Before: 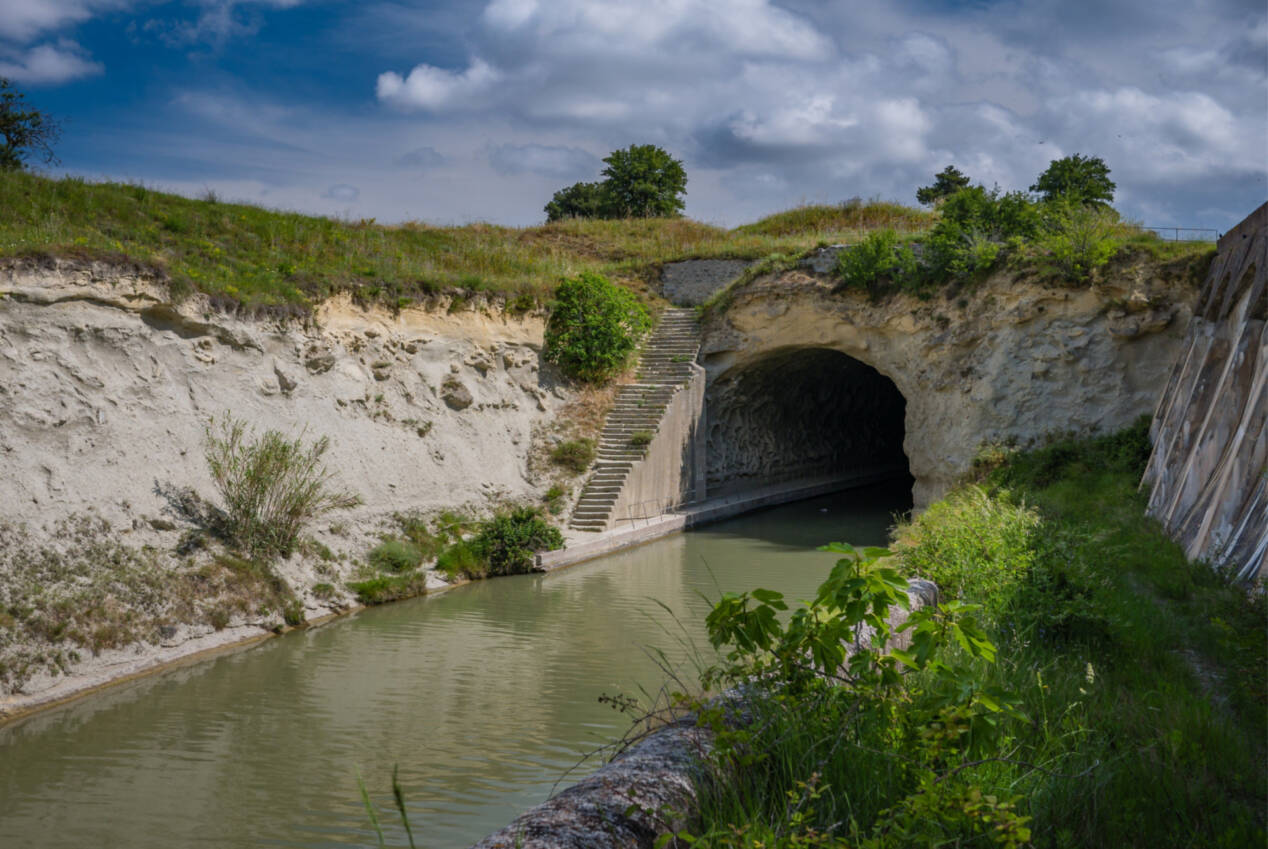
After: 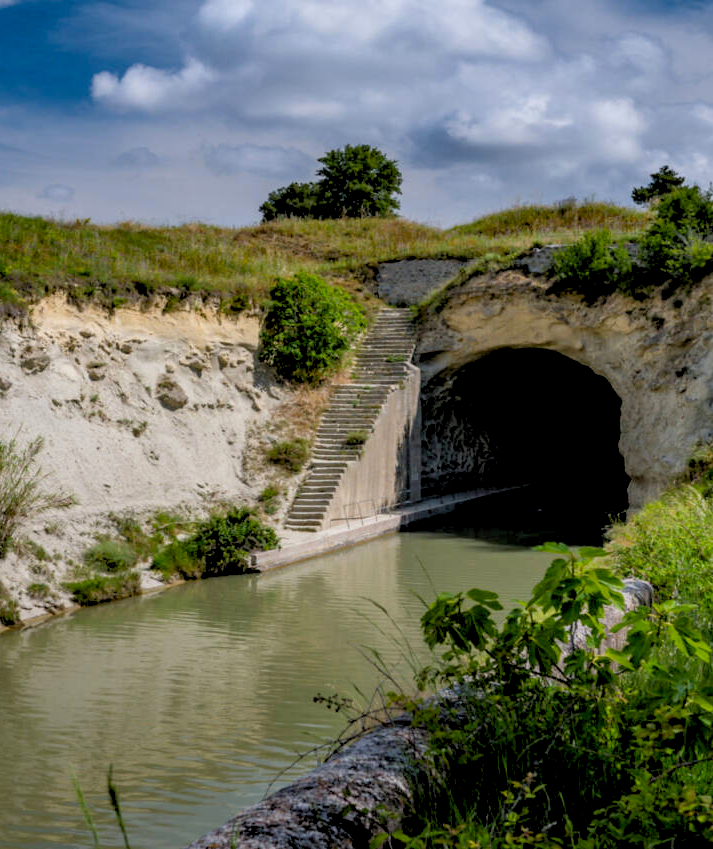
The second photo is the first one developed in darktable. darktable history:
crop and rotate: left 22.516%, right 21.234%
exposure: black level correction 0.012, compensate highlight preservation false
rgb levels: levels [[0.013, 0.434, 0.89], [0, 0.5, 1], [0, 0.5, 1]]
